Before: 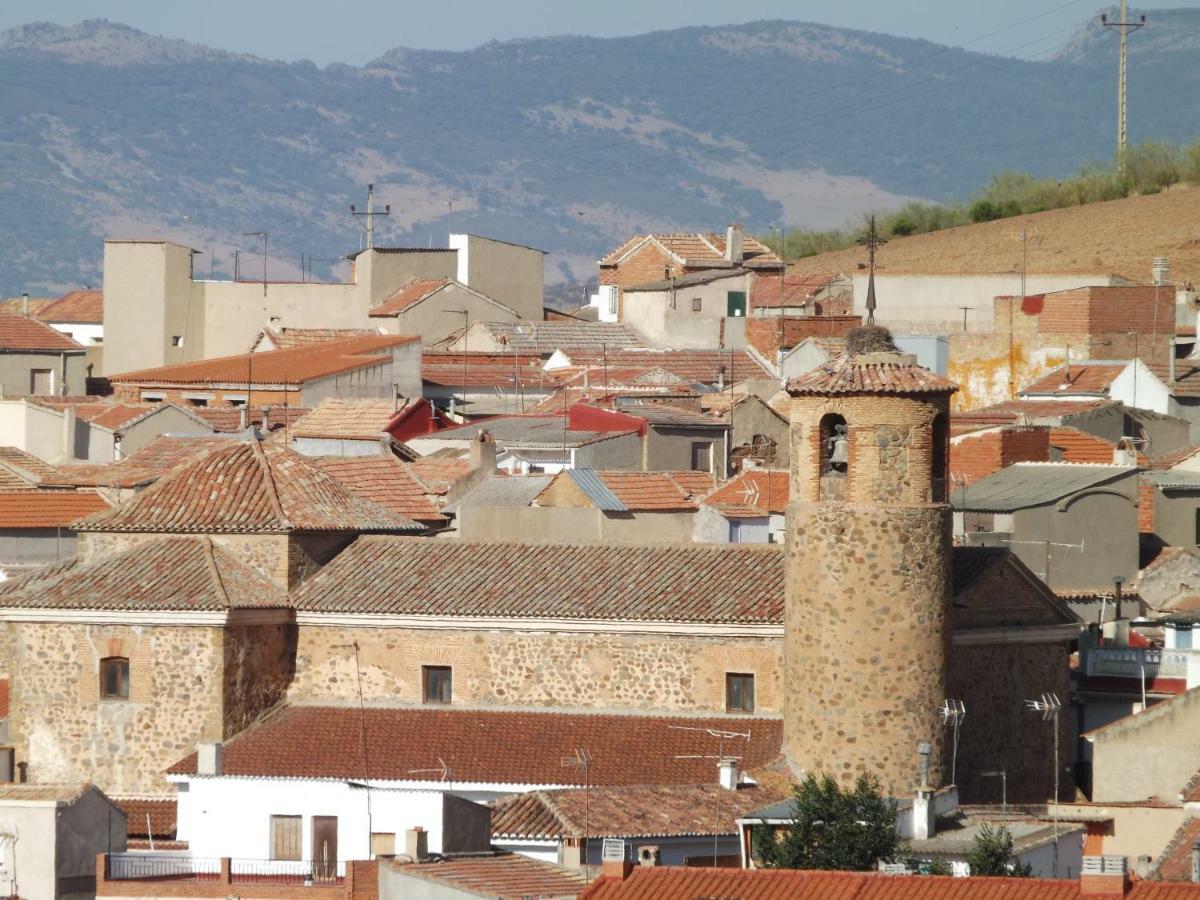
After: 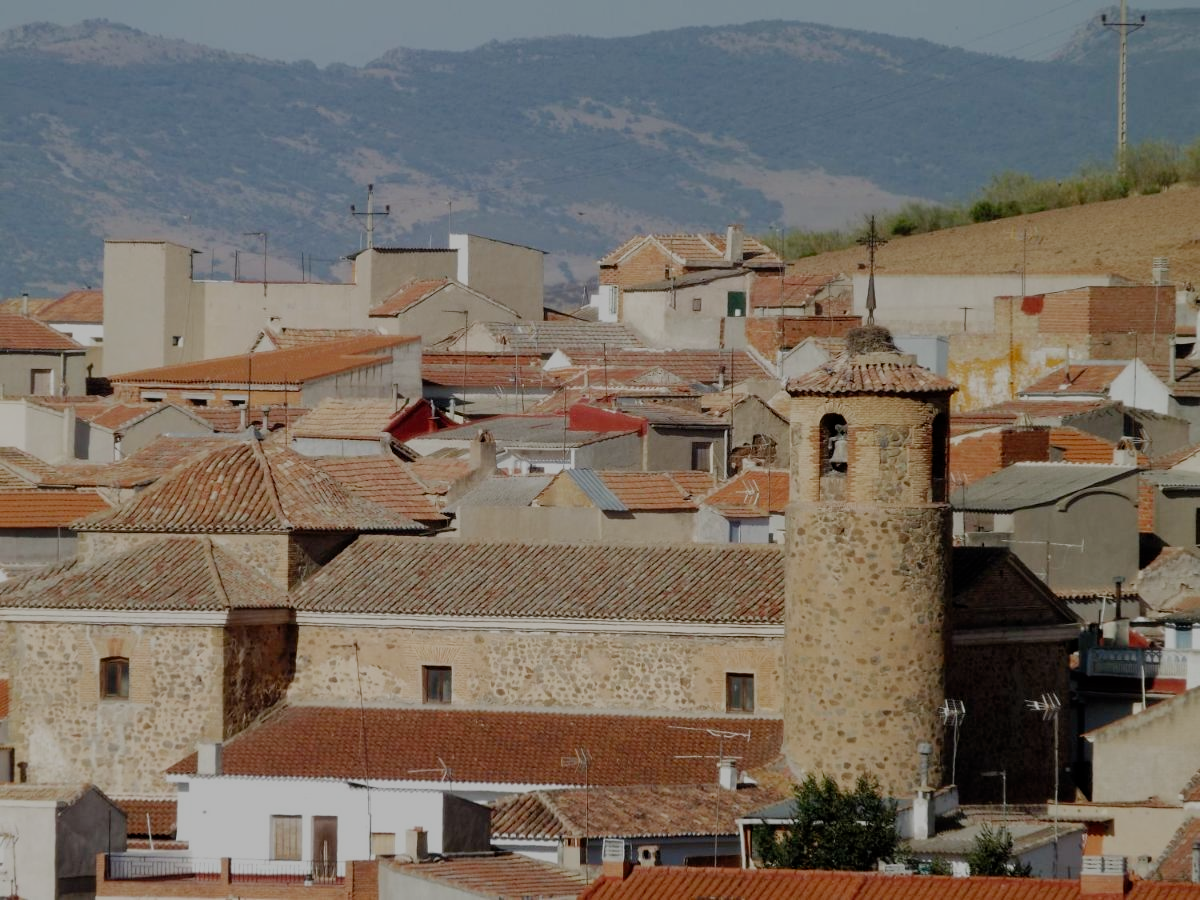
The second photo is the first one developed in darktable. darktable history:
filmic rgb: middle gray luminance 30%, black relative exposure -9 EV, white relative exposure 7 EV, threshold 6 EV, target black luminance 0%, hardness 2.94, latitude 2.04%, contrast 0.963, highlights saturation mix 5%, shadows ↔ highlights balance 12.16%, add noise in highlights 0, preserve chrominance no, color science v3 (2019), use custom middle-gray values true, iterations of high-quality reconstruction 0, contrast in highlights soft, enable highlight reconstruction true
